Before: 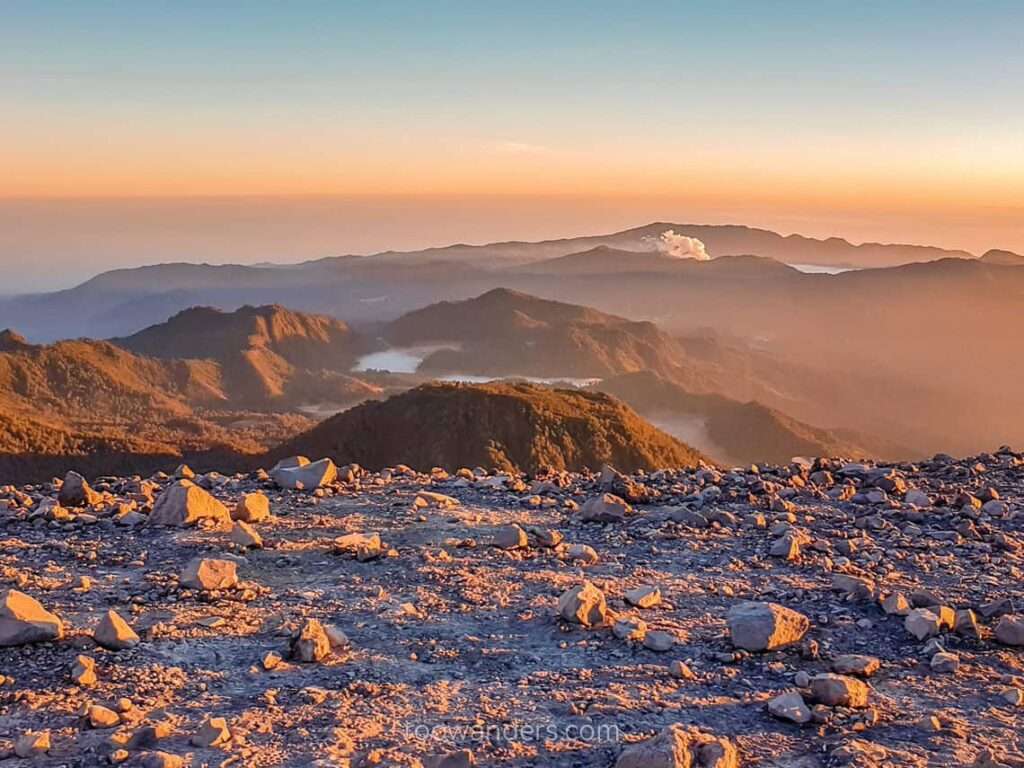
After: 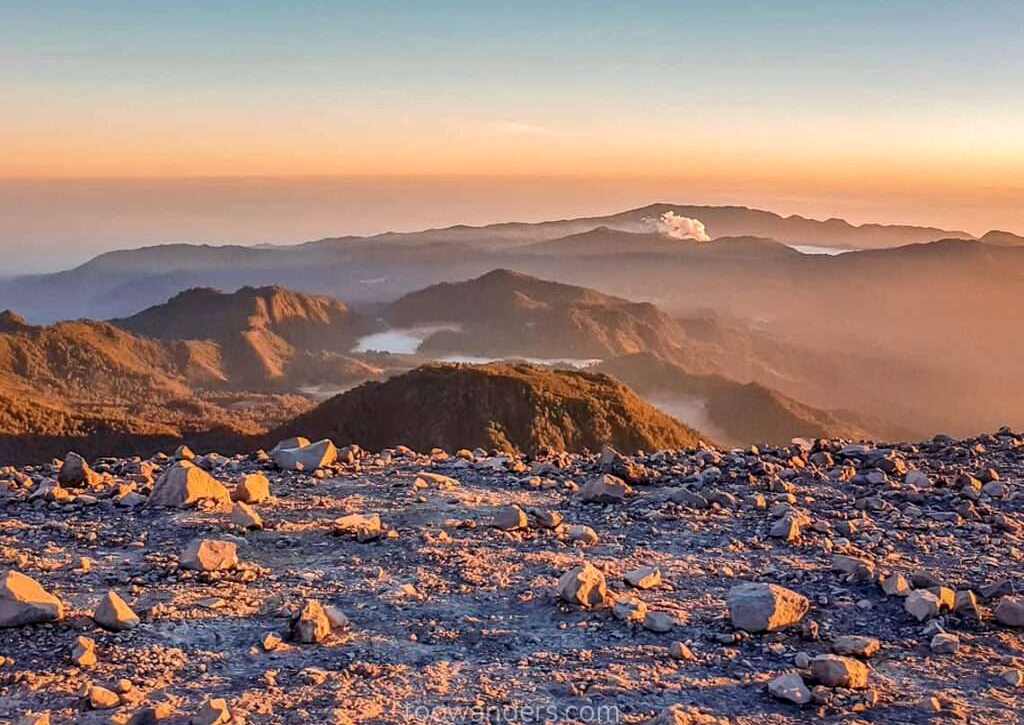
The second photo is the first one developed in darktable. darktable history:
local contrast: mode bilateral grid, contrast 20, coarseness 50, detail 132%, midtone range 0.2
crop and rotate: top 2.479%, bottom 3.018%
